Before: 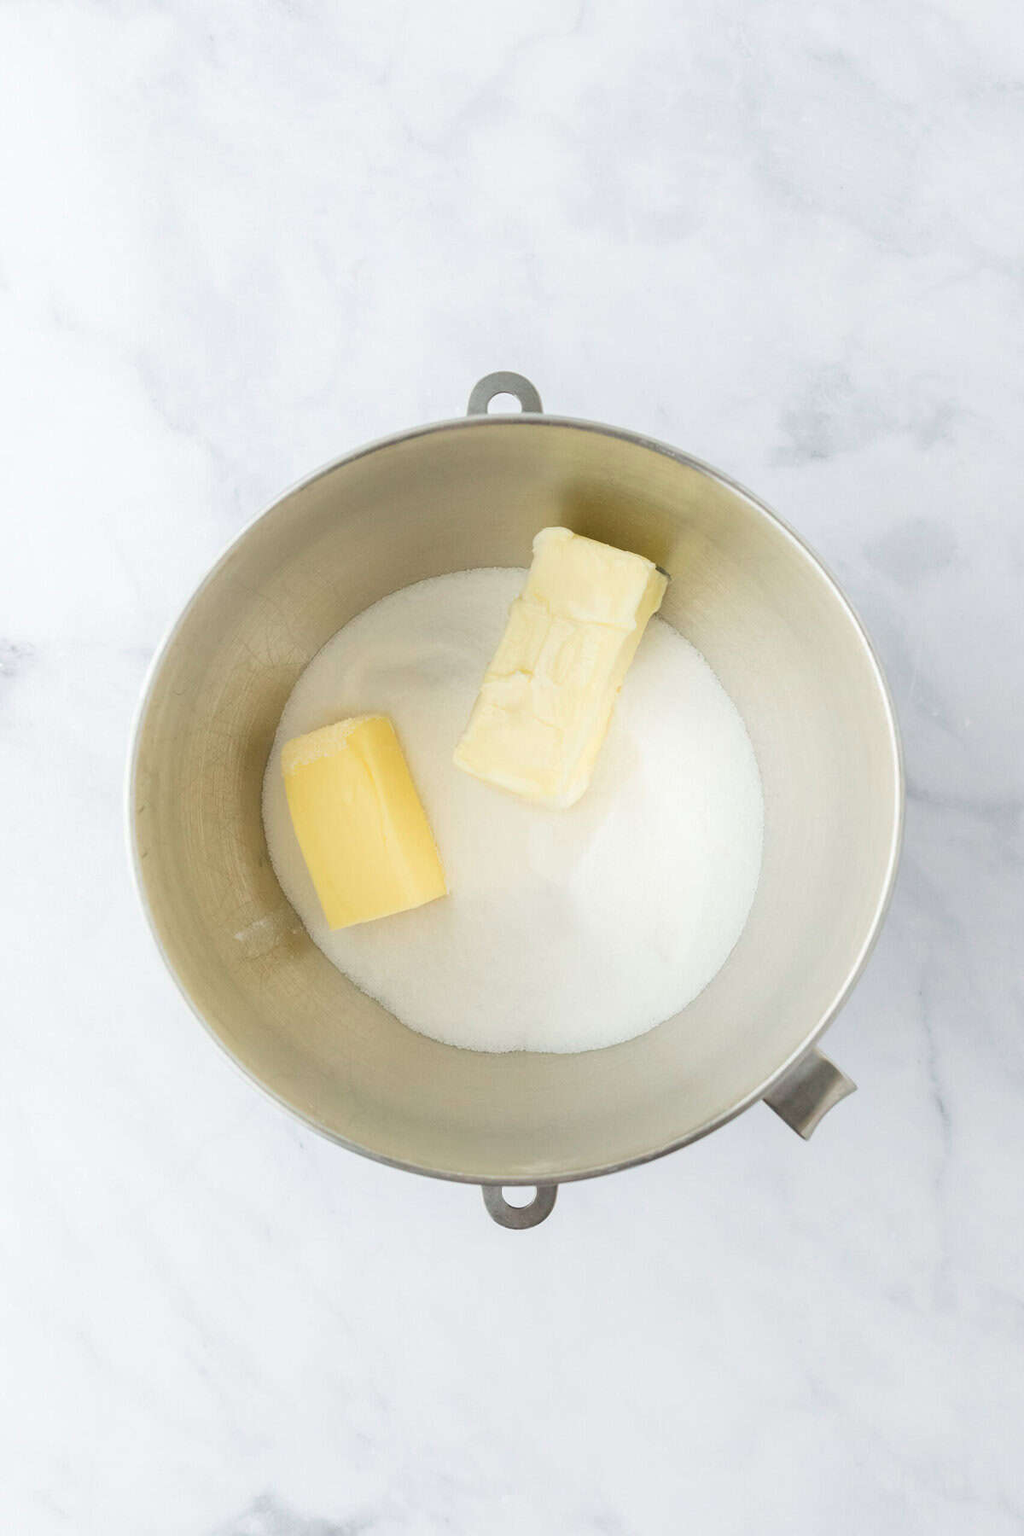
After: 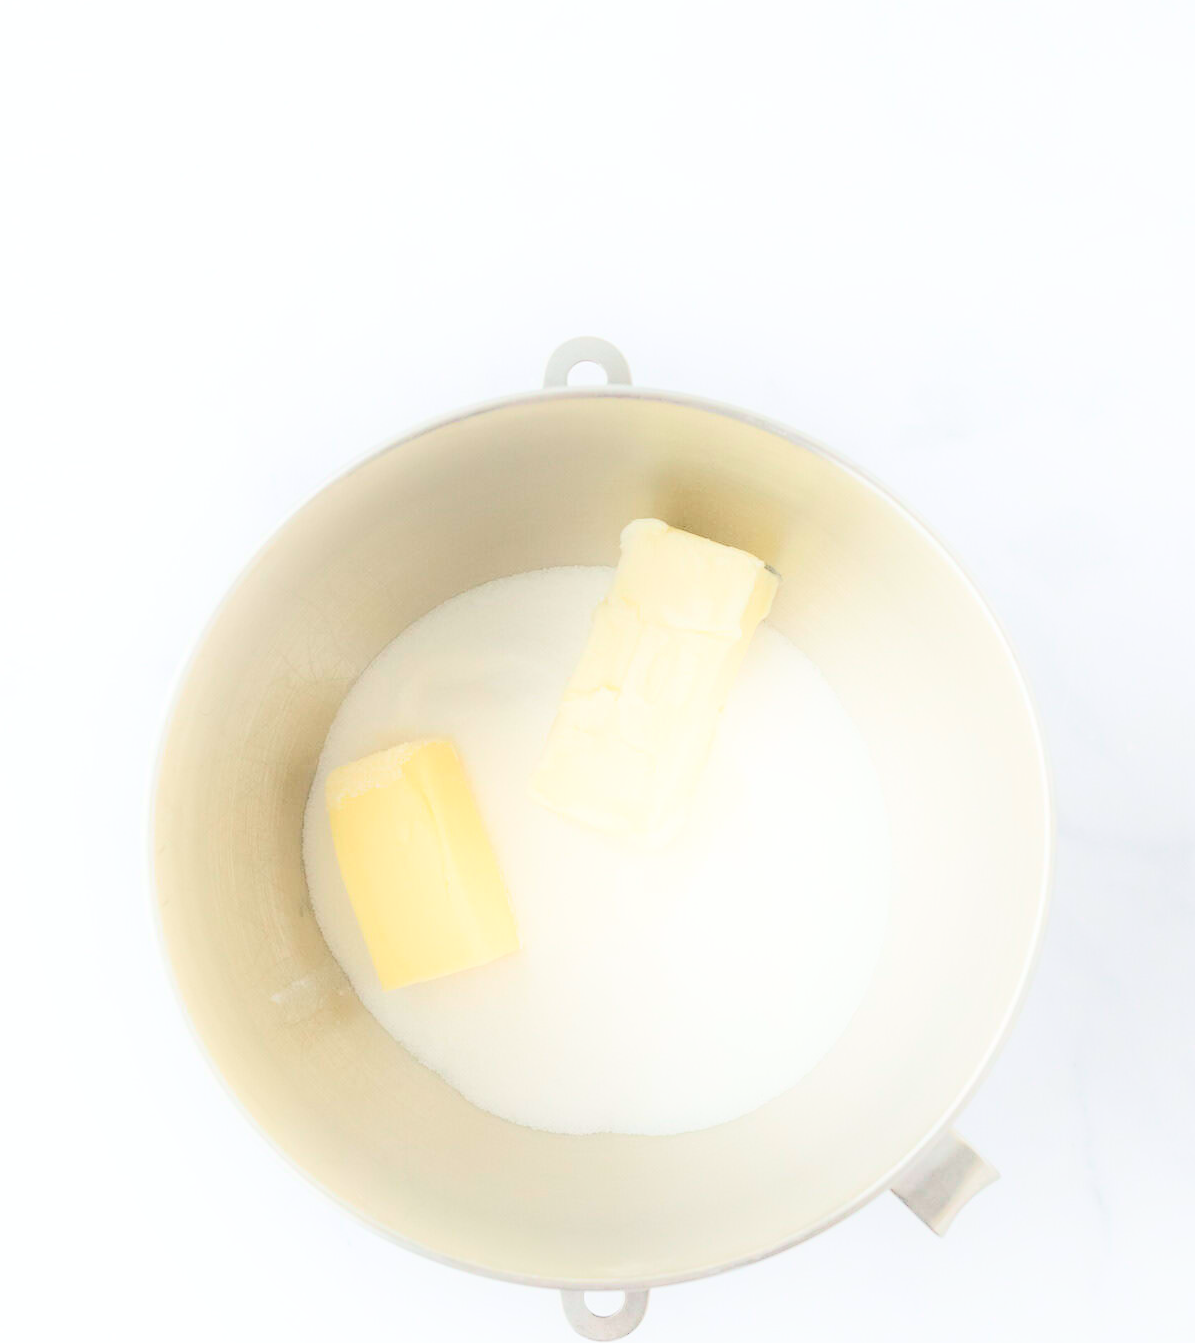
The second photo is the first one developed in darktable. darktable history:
crop: left 0.393%, top 5.544%, bottom 19.82%
shadows and highlights: shadows -53.17, highlights 85.11, soften with gaussian
